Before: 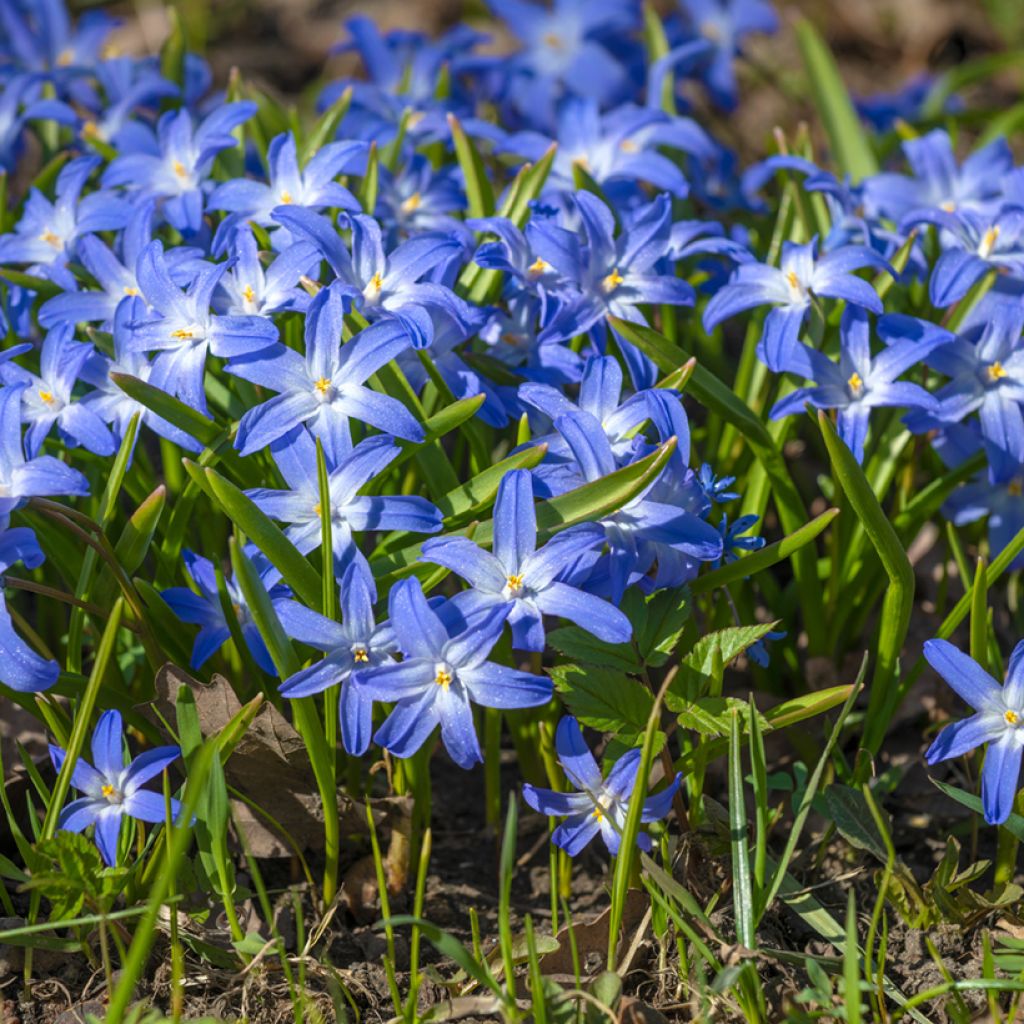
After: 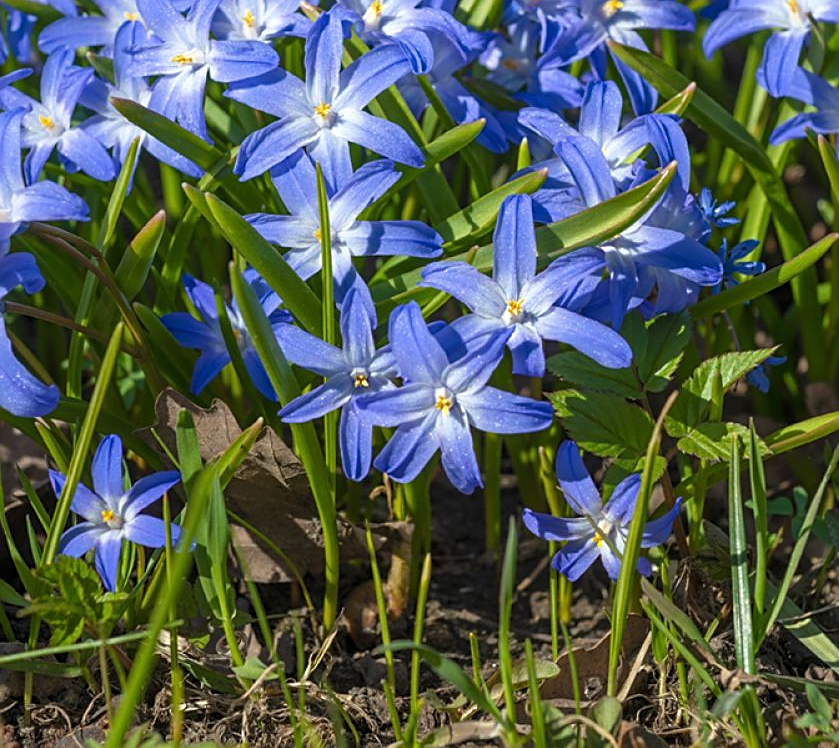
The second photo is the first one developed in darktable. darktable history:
sharpen: on, module defaults
crop: top 26.856%, right 17.984%
